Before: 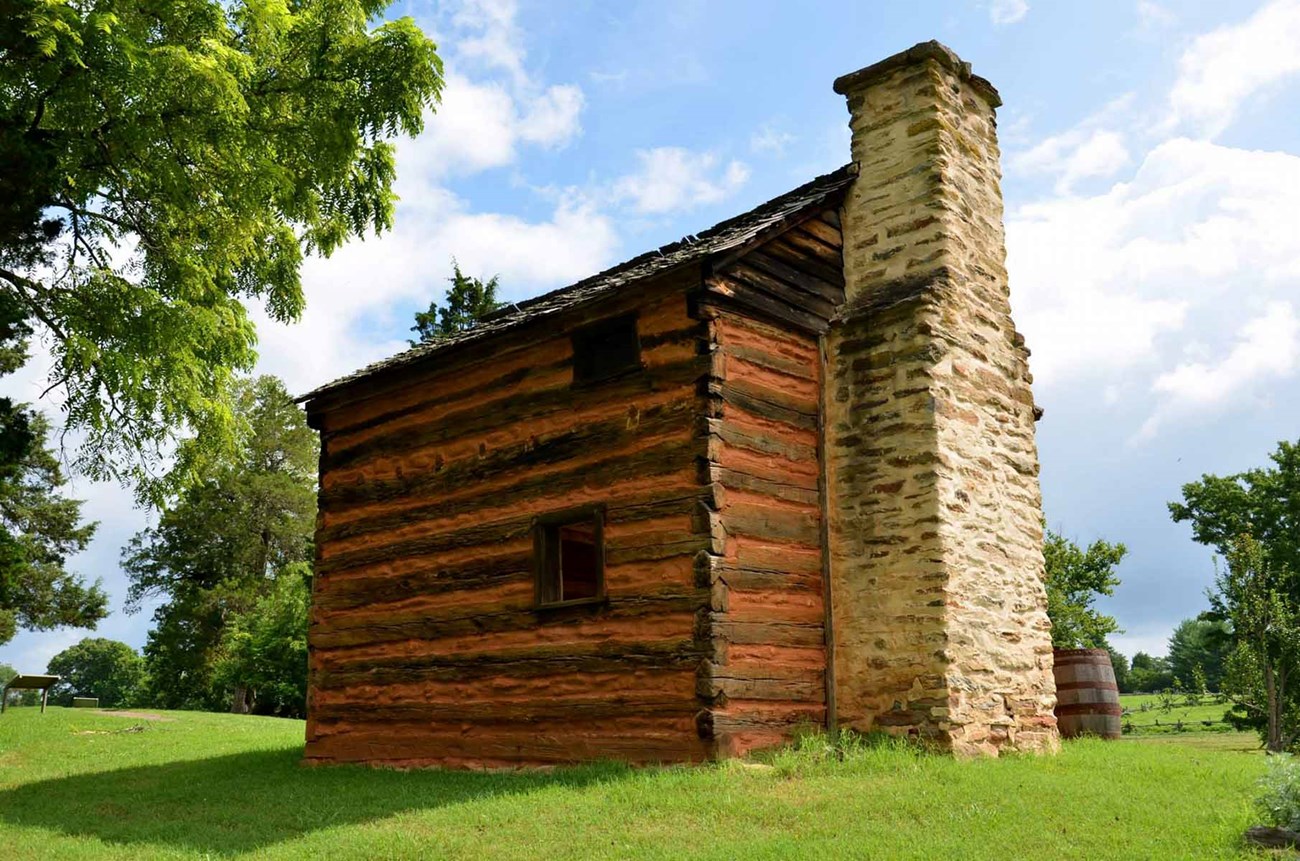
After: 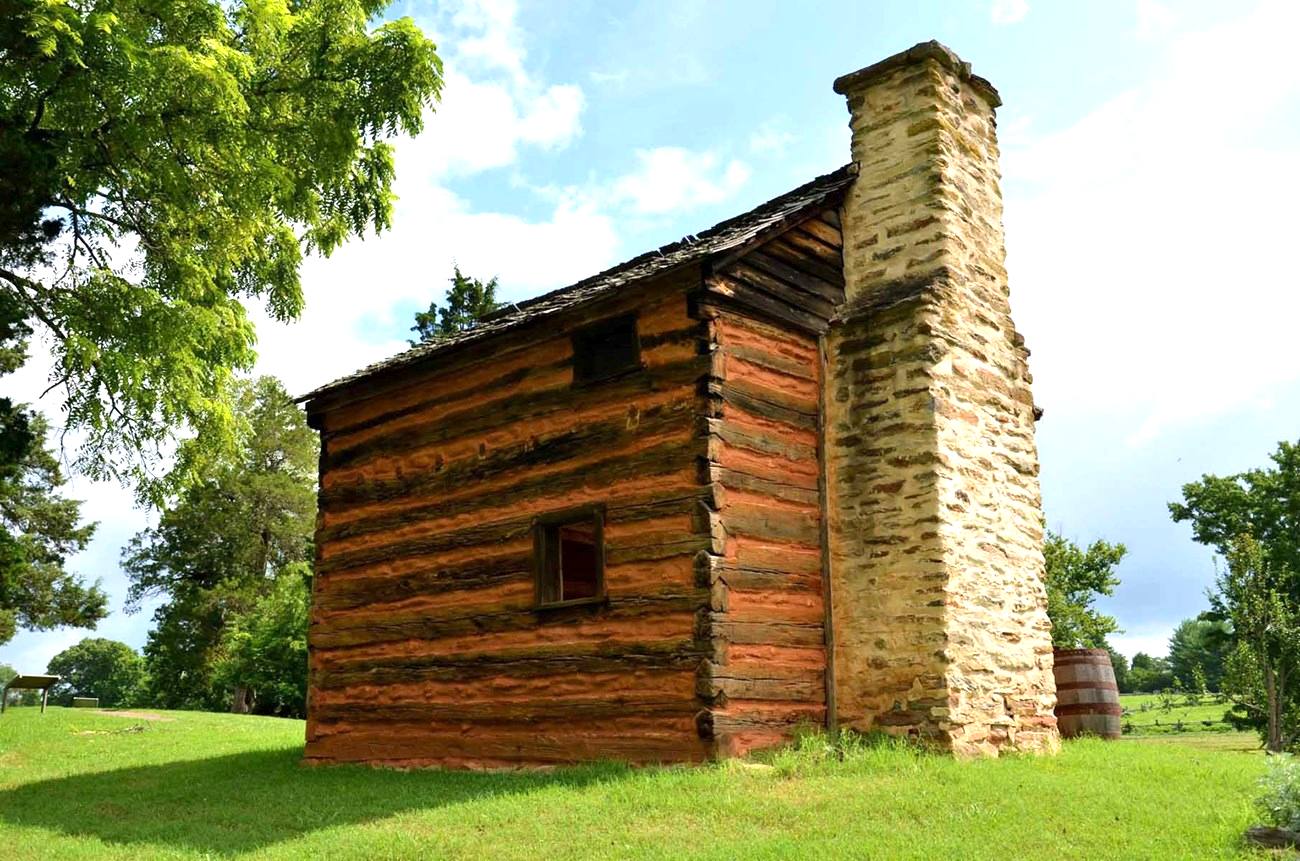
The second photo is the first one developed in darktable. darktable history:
exposure: exposure 0.548 EV, compensate highlight preservation false
